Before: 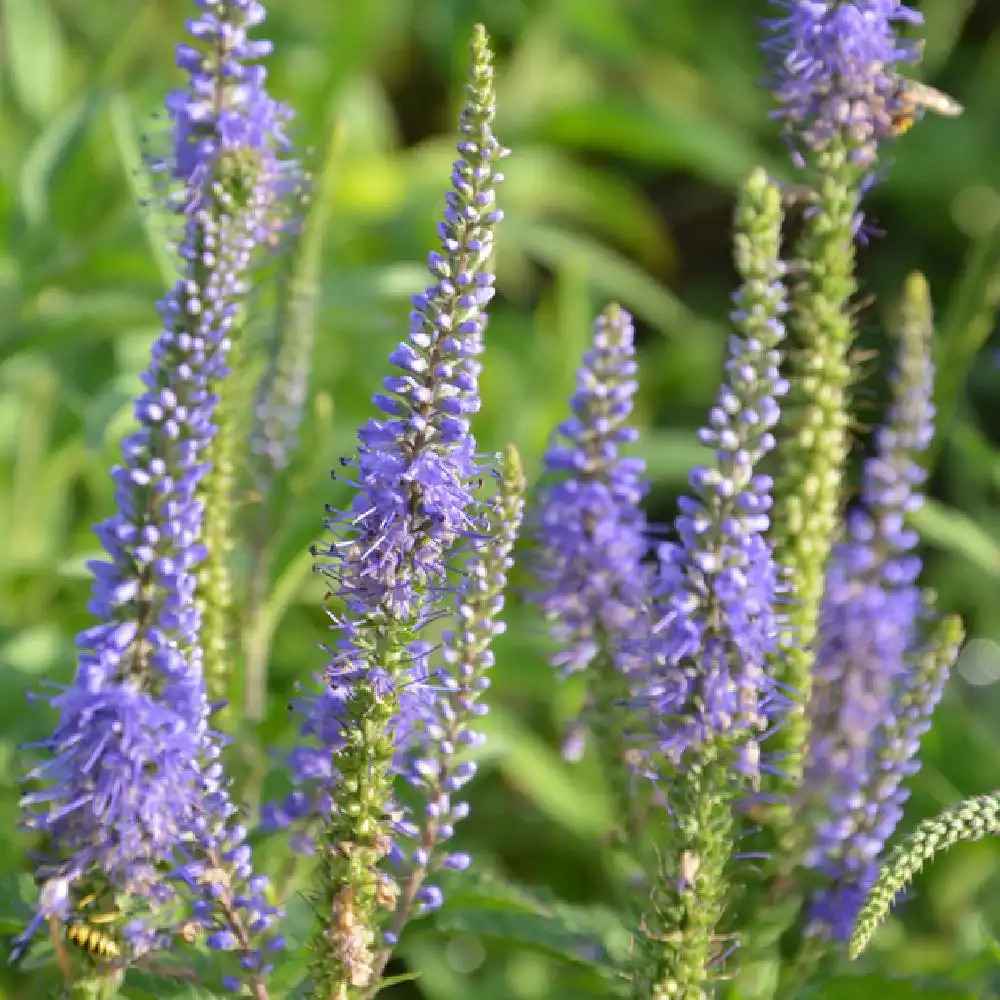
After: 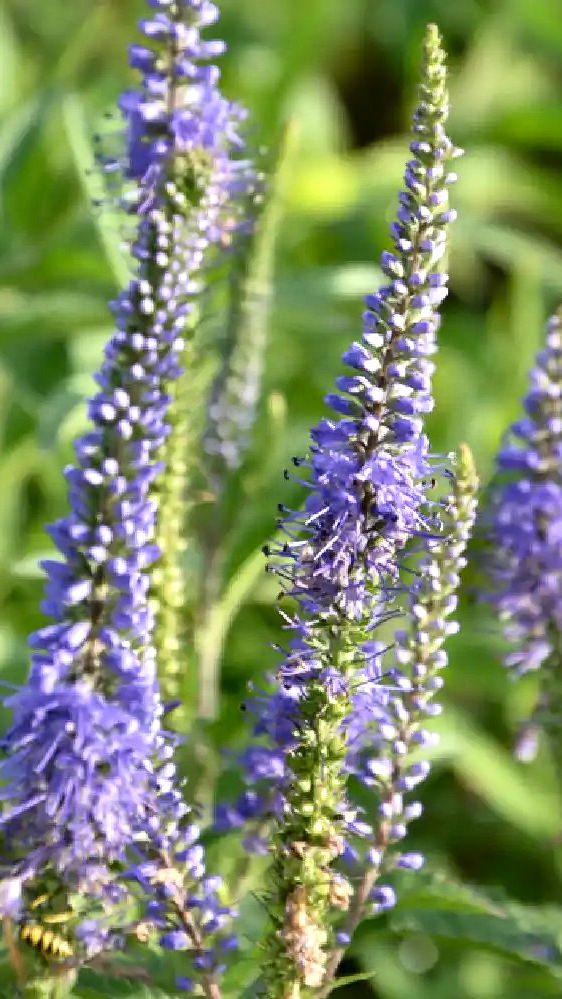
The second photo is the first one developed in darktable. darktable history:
local contrast: mode bilateral grid, contrast 70, coarseness 75, detail 180%, midtone range 0.2
crop: left 4.78%, right 38.967%
